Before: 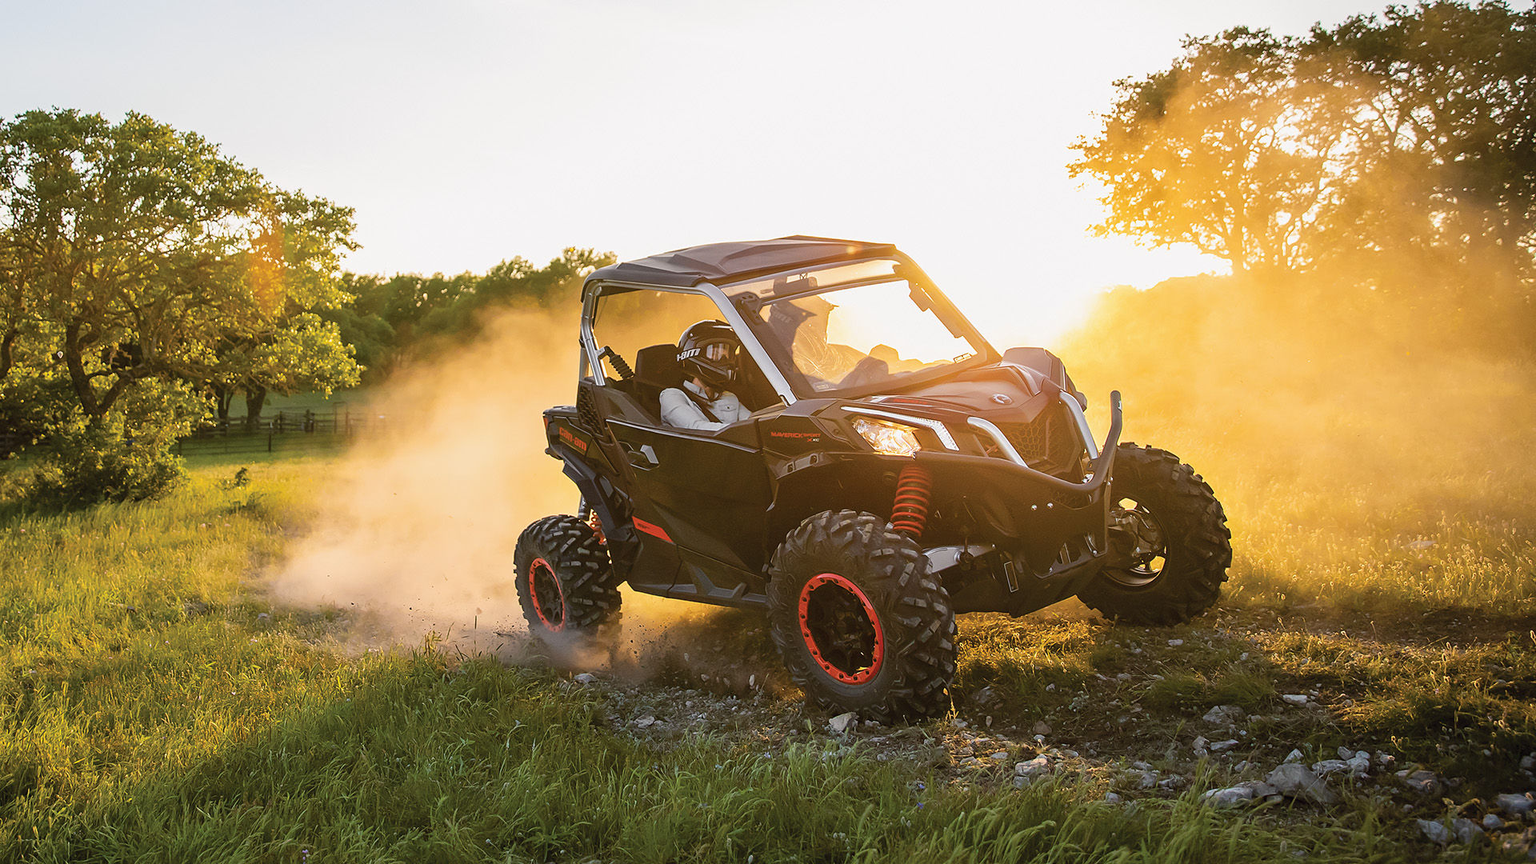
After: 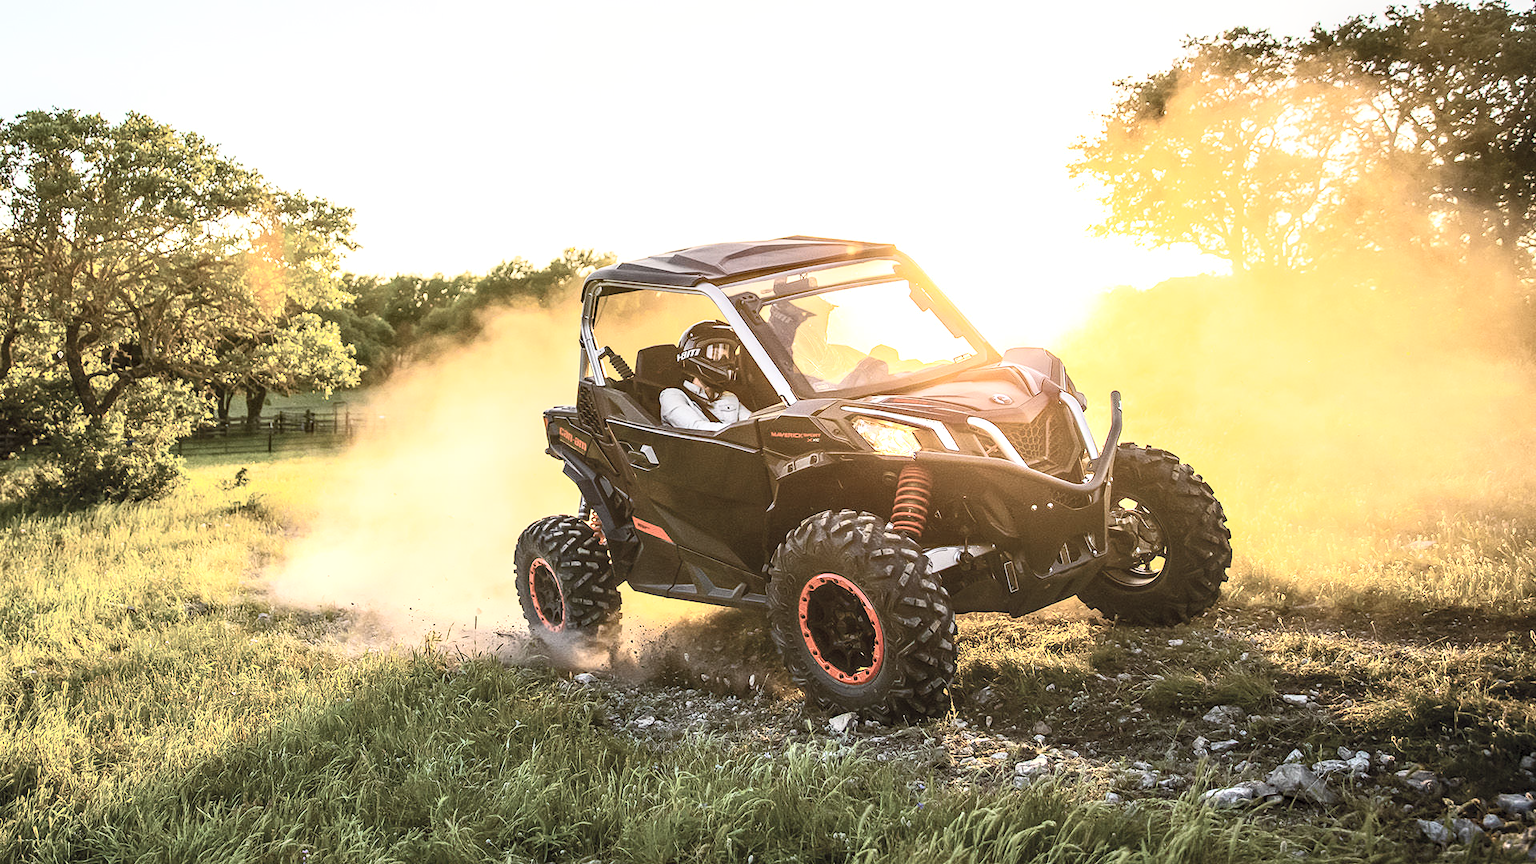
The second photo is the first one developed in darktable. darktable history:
local contrast: detail 142%
haze removal: adaptive false
contrast brightness saturation: contrast 0.449, brightness 0.551, saturation -0.187
